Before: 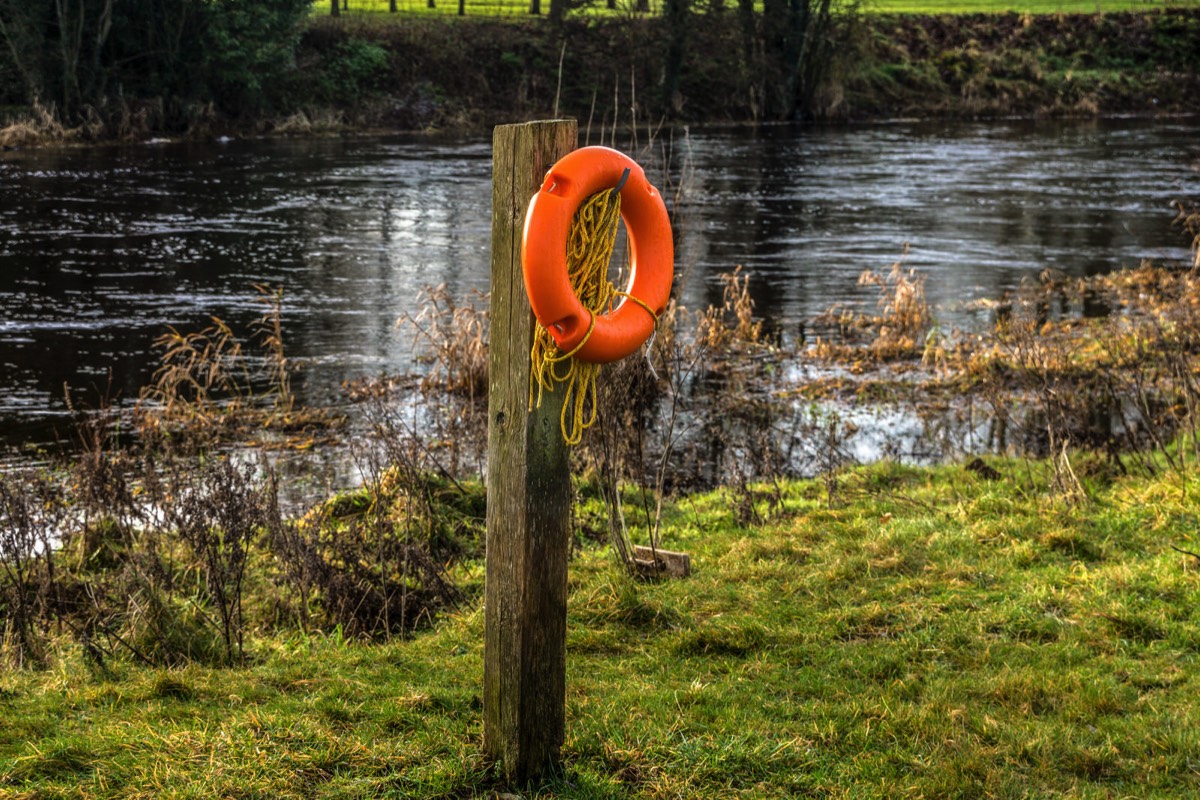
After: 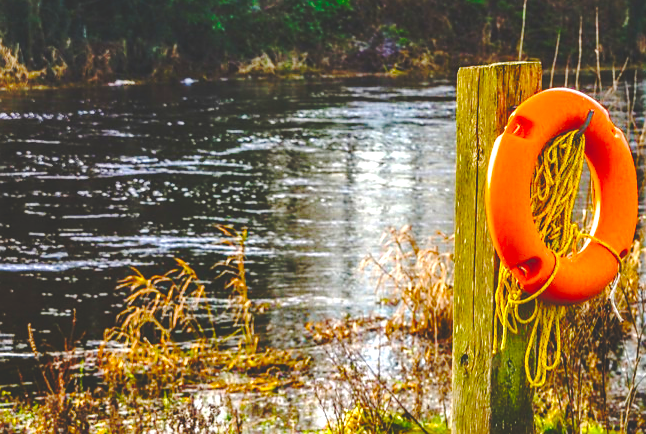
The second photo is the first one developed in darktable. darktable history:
base curve: curves: ch0 [(0, 0.024) (0.055, 0.065) (0.121, 0.166) (0.236, 0.319) (0.693, 0.726) (1, 1)], preserve colors none
color balance rgb: linear chroma grading › global chroma 14.44%, perceptual saturation grading › global saturation 34.669%, perceptual saturation grading › highlights -29.896%, perceptual saturation grading › shadows 34.945%, perceptual brilliance grading › global brilliance 18.587%, global vibrance 20%
color correction: highlights b* 0.018, saturation 1.36
crop and rotate: left 3.031%, top 7.368%, right 43.104%, bottom 38.371%
sharpen: radius 1.432, amount 0.414, threshold 1.507
shadows and highlights: shadows 37.73, highlights -27.43, soften with gaussian
